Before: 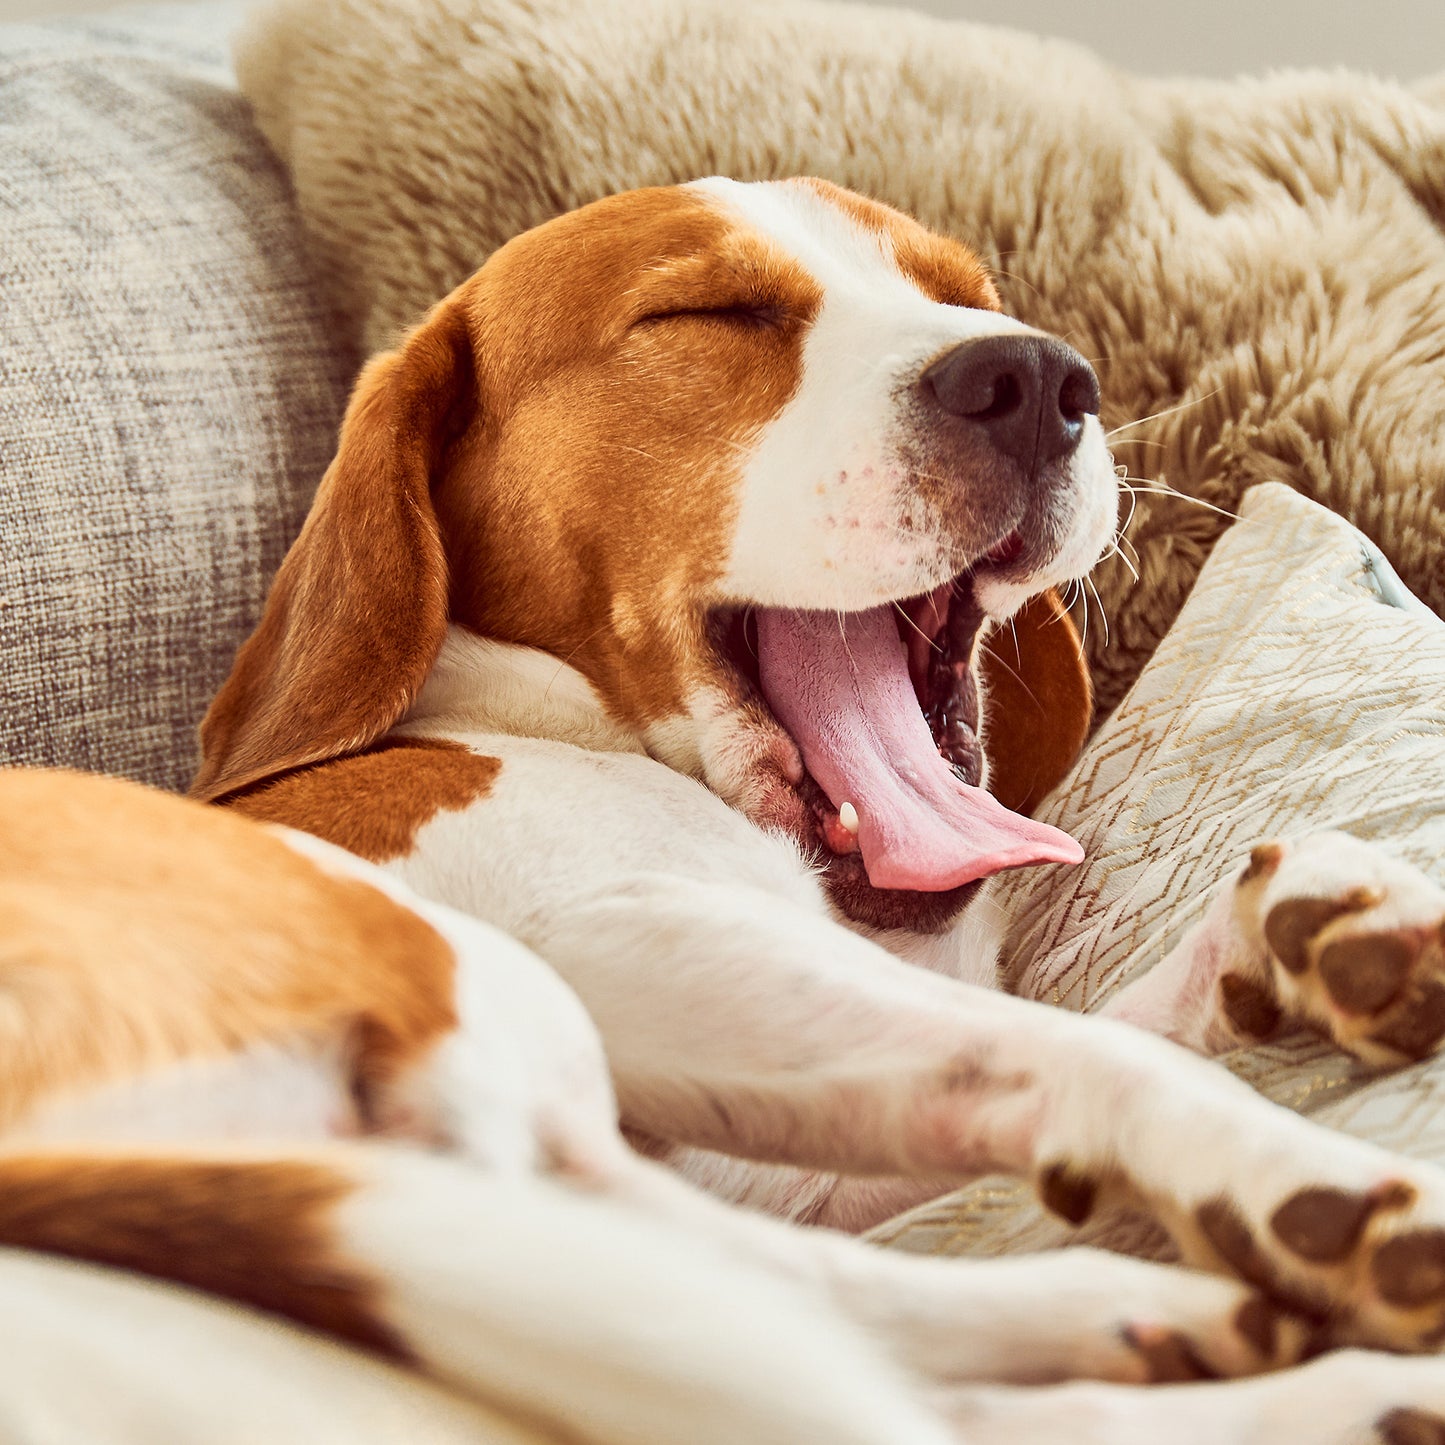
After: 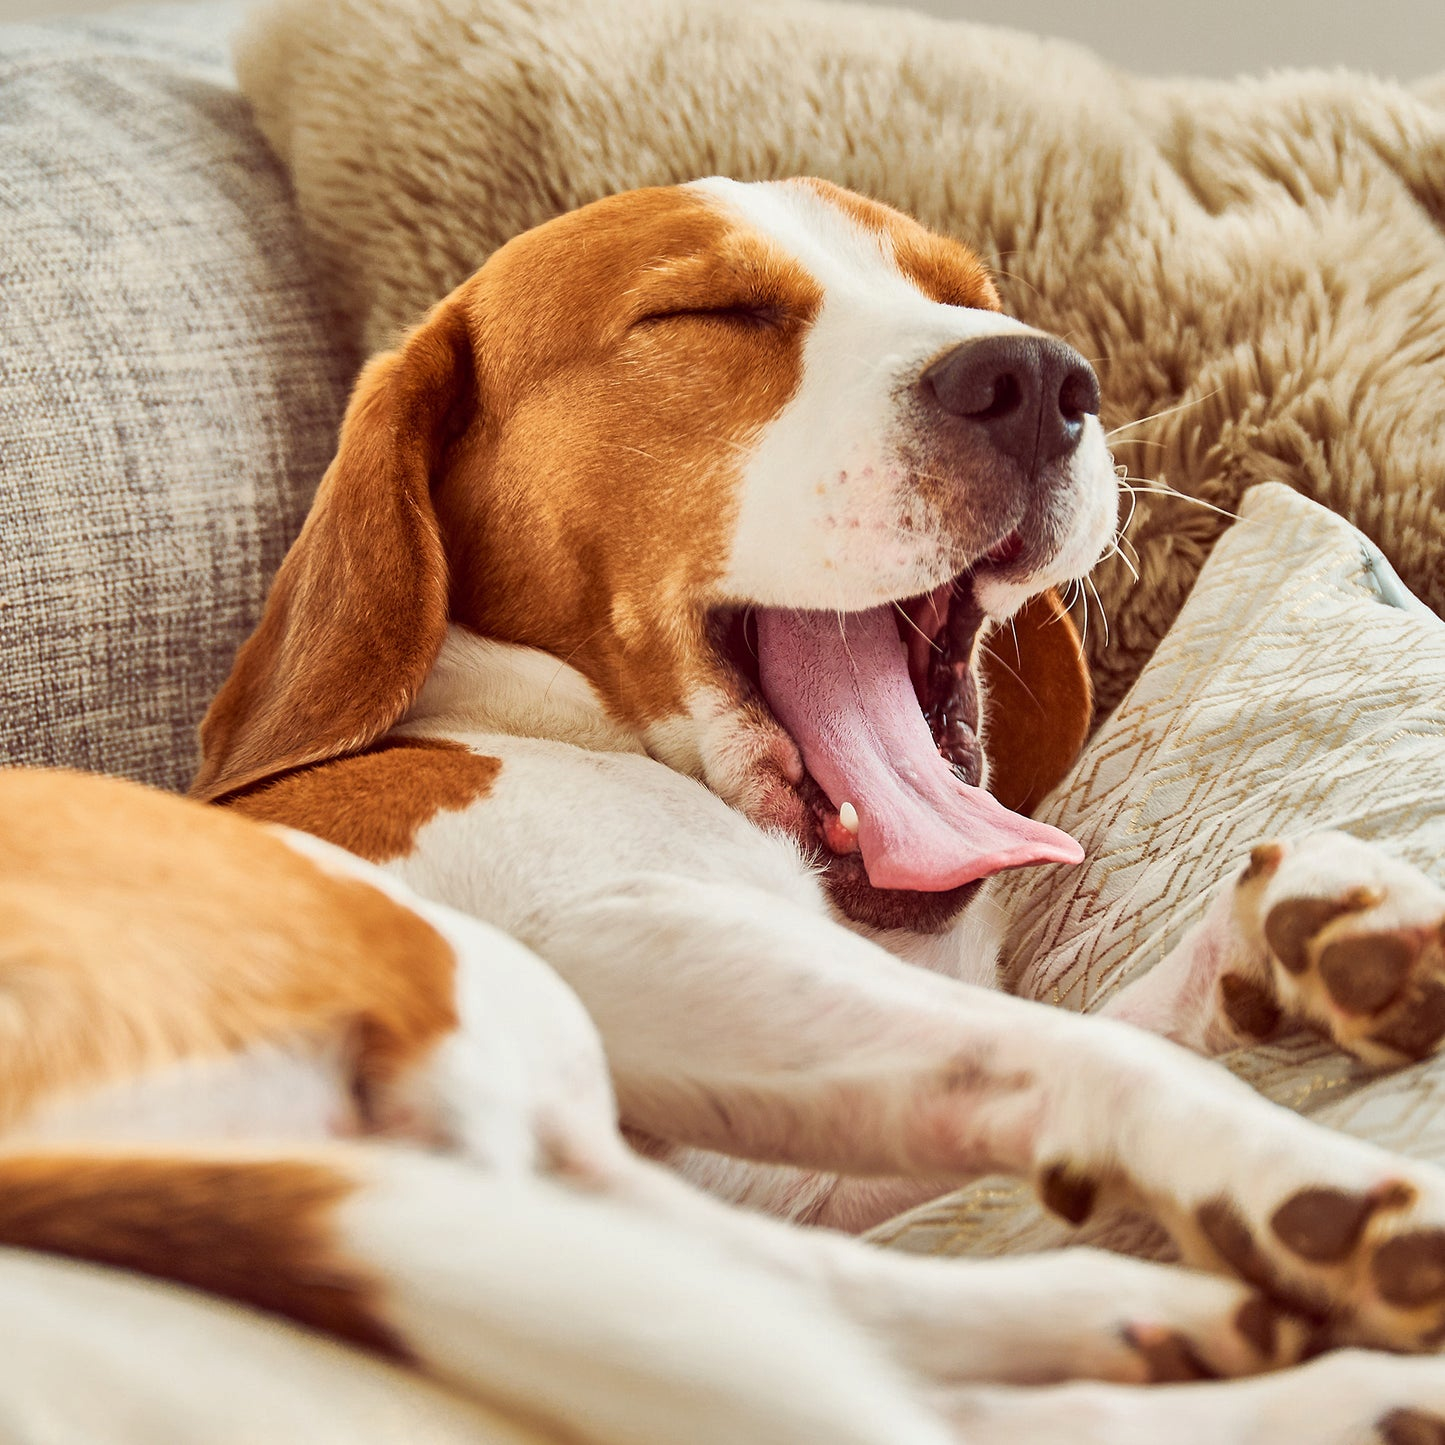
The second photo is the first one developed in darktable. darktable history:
shadows and highlights: shadows 8.6, white point adjustment 0.927, highlights -38.4
